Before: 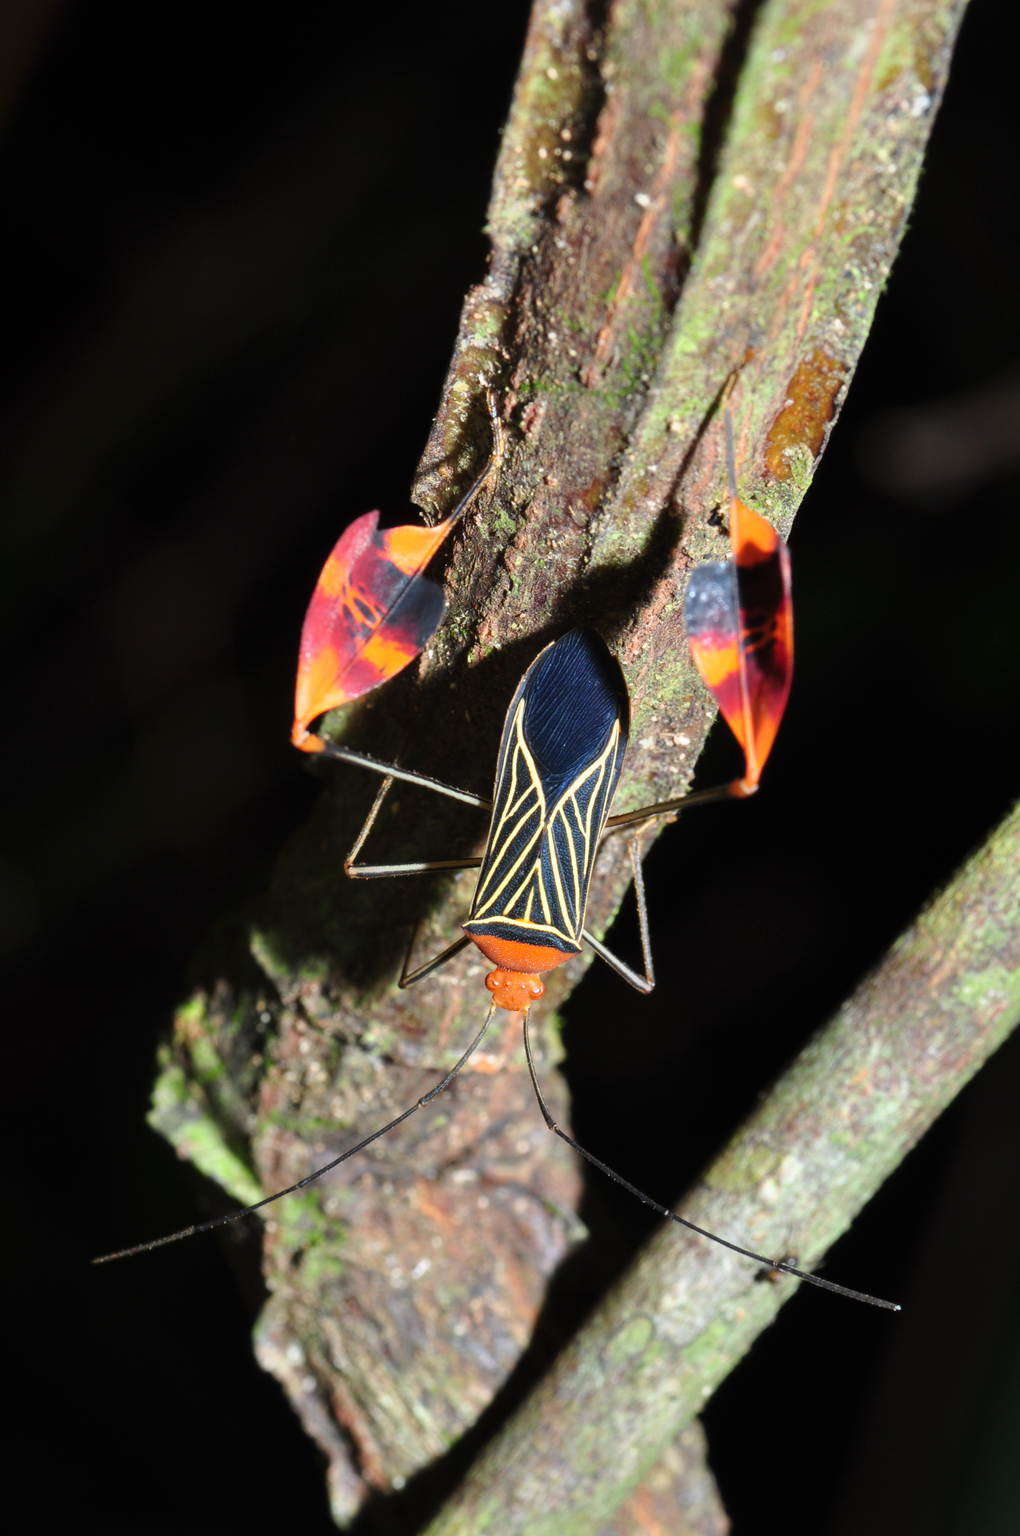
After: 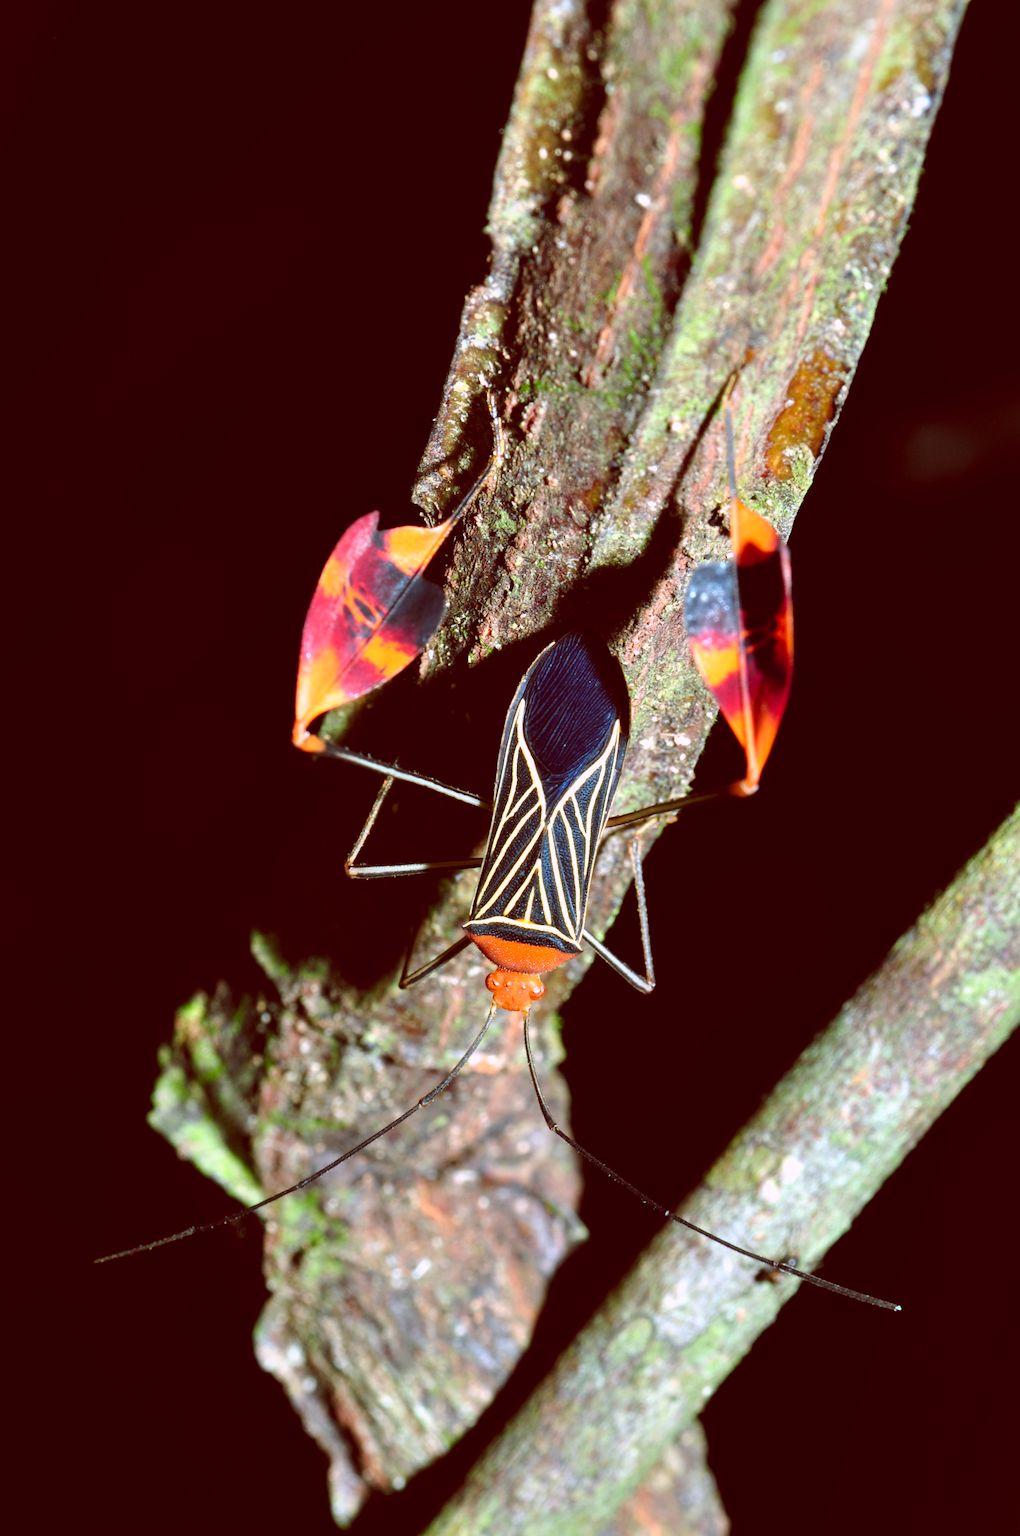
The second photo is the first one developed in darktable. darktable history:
color balance: lift [1, 1.015, 0.987, 0.985], gamma [1, 0.959, 1.042, 0.958], gain [0.927, 0.938, 1.072, 0.928], contrast 1.5%
tone curve: curves: ch0 [(0, 0) (0.003, 0.002) (0.011, 0.009) (0.025, 0.02) (0.044, 0.036) (0.069, 0.057) (0.1, 0.081) (0.136, 0.115) (0.177, 0.153) (0.224, 0.202) (0.277, 0.264) (0.335, 0.333) (0.399, 0.409) (0.468, 0.491) (0.543, 0.58) (0.623, 0.675) (0.709, 0.777) (0.801, 0.88) (0.898, 0.98) (1, 1)], preserve colors none
color correction: highlights a* 15.03, highlights b* -25.07
